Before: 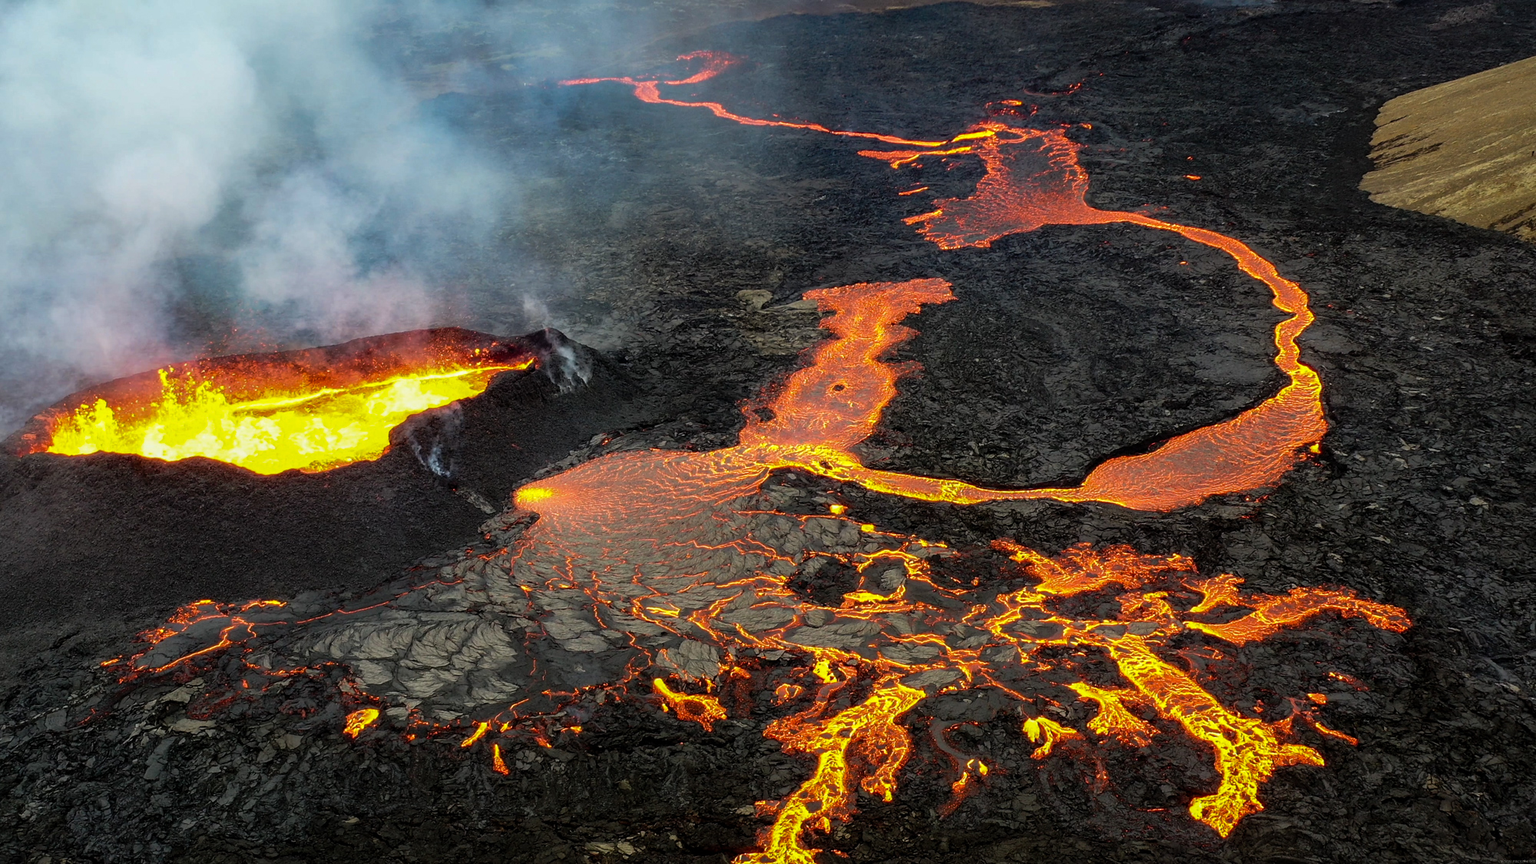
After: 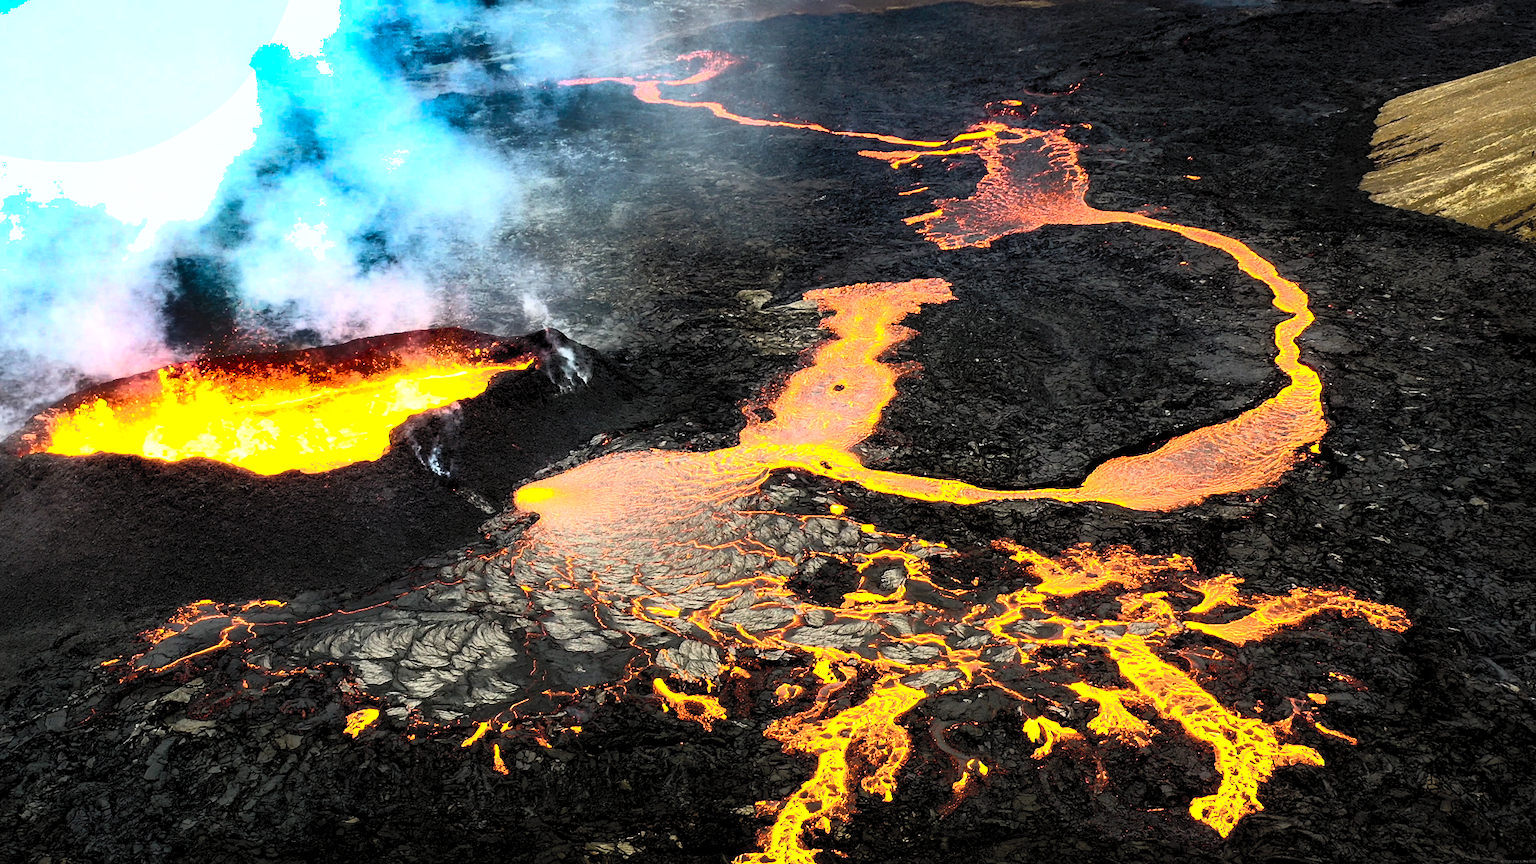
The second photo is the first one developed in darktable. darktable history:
shadows and highlights: shadows 18.55, highlights -83.2, soften with gaussian
color balance rgb: global offset › luminance -0.28%, global offset › hue 261.65°, linear chroma grading › global chroma 6.383%, perceptual saturation grading › global saturation 27.593%, perceptual saturation grading › highlights -25.69%, perceptual saturation grading › shadows 24.4%, perceptual brilliance grading › highlights 4.067%, perceptual brilliance grading › mid-tones -19.023%, perceptual brilliance grading › shadows -42.008%
tone equalizer: -8 EV -1.08 EV, -7 EV -1.04 EV, -6 EV -0.847 EV, -5 EV -0.544 EV, -3 EV 0.578 EV, -2 EV 0.879 EV, -1 EV 0.992 EV, +0 EV 1.07 EV, mask exposure compensation -0.506 EV
contrast brightness saturation: contrast 0.37, brightness 0.543
